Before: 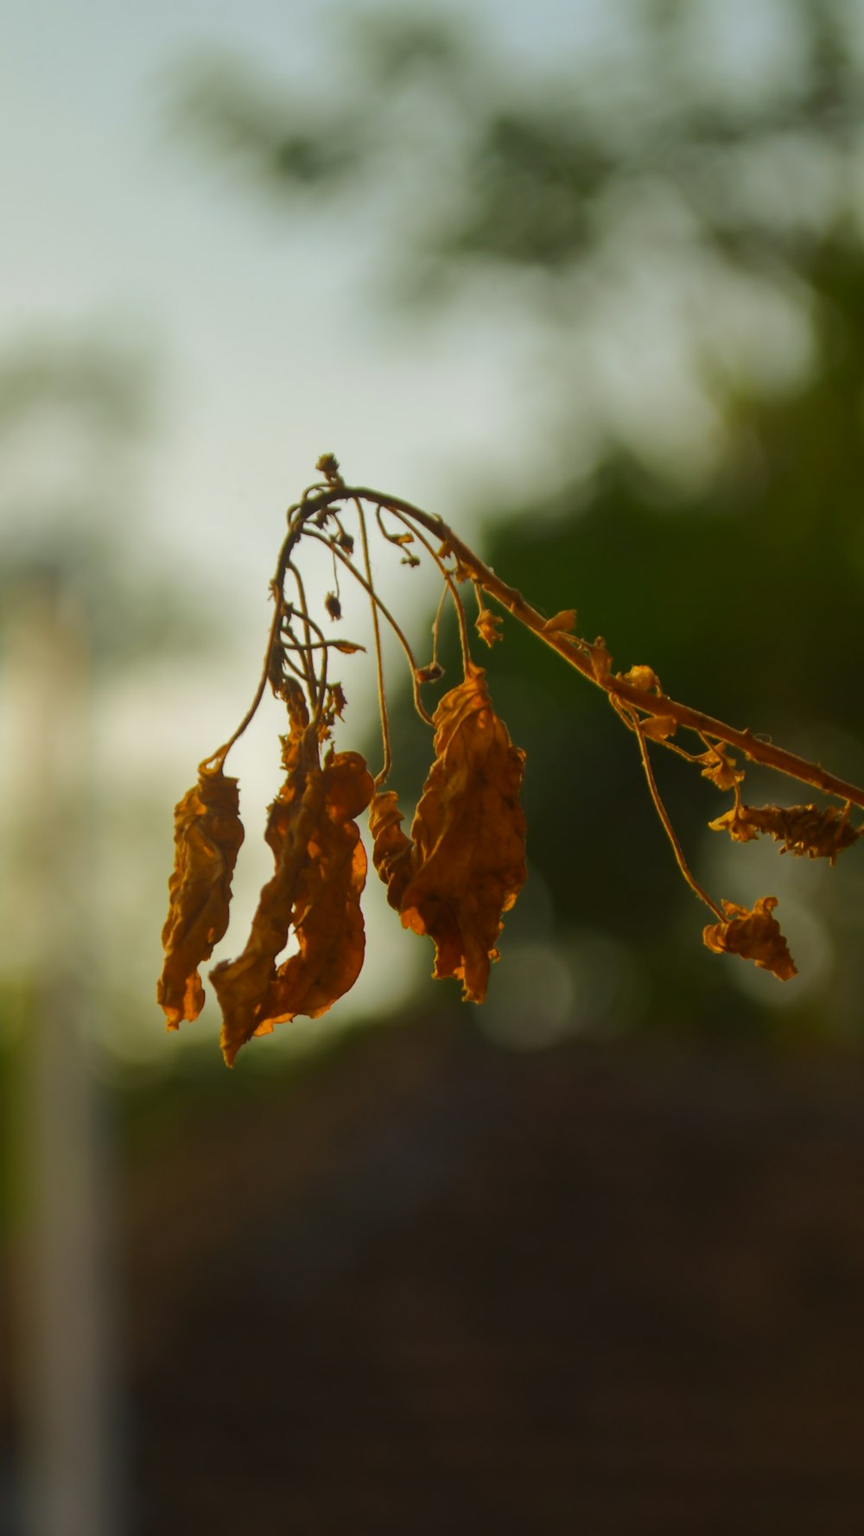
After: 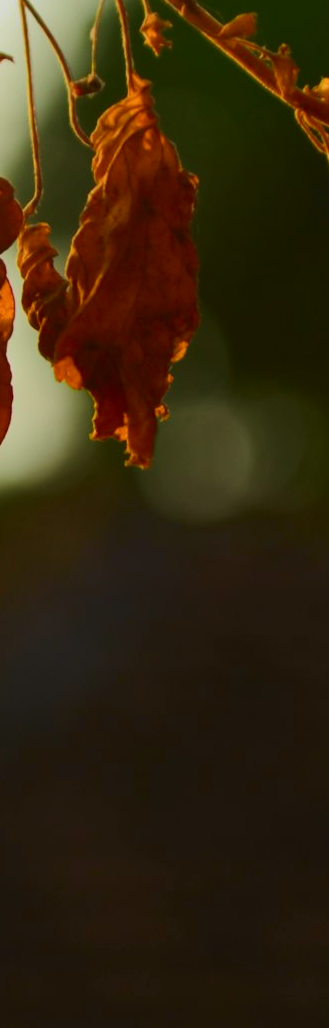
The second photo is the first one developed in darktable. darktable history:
crop: left 41.059%, top 39.003%, right 25.96%, bottom 3.139%
tone curve: curves: ch0 [(0, 0.01) (0.037, 0.032) (0.131, 0.108) (0.275, 0.256) (0.483, 0.512) (0.61, 0.665) (0.696, 0.742) (0.792, 0.819) (0.911, 0.925) (0.997, 0.995)]; ch1 [(0, 0) (0.308, 0.29) (0.425, 0.411) (0.492, 0.488) (0.505, 0.503) (0.527, 0.531) (0.568, 0.594) (0.683, 0.702) (0.746, 0.77) (1, 1)]; ch2 [(0, 0) (0.246, 0.233) (0.36, 0.352) (0.415, 0.415) (0.485, 0.487) (0.502, 0.504) (0.525, 0.523) (0.539, 0.553) (0.587, 0.594) (0.636, 0.652) (0.711, 0.729) (0.845, 0.855) (0.998, 0.977)], color space Lab, independent channels, preserve colors none
